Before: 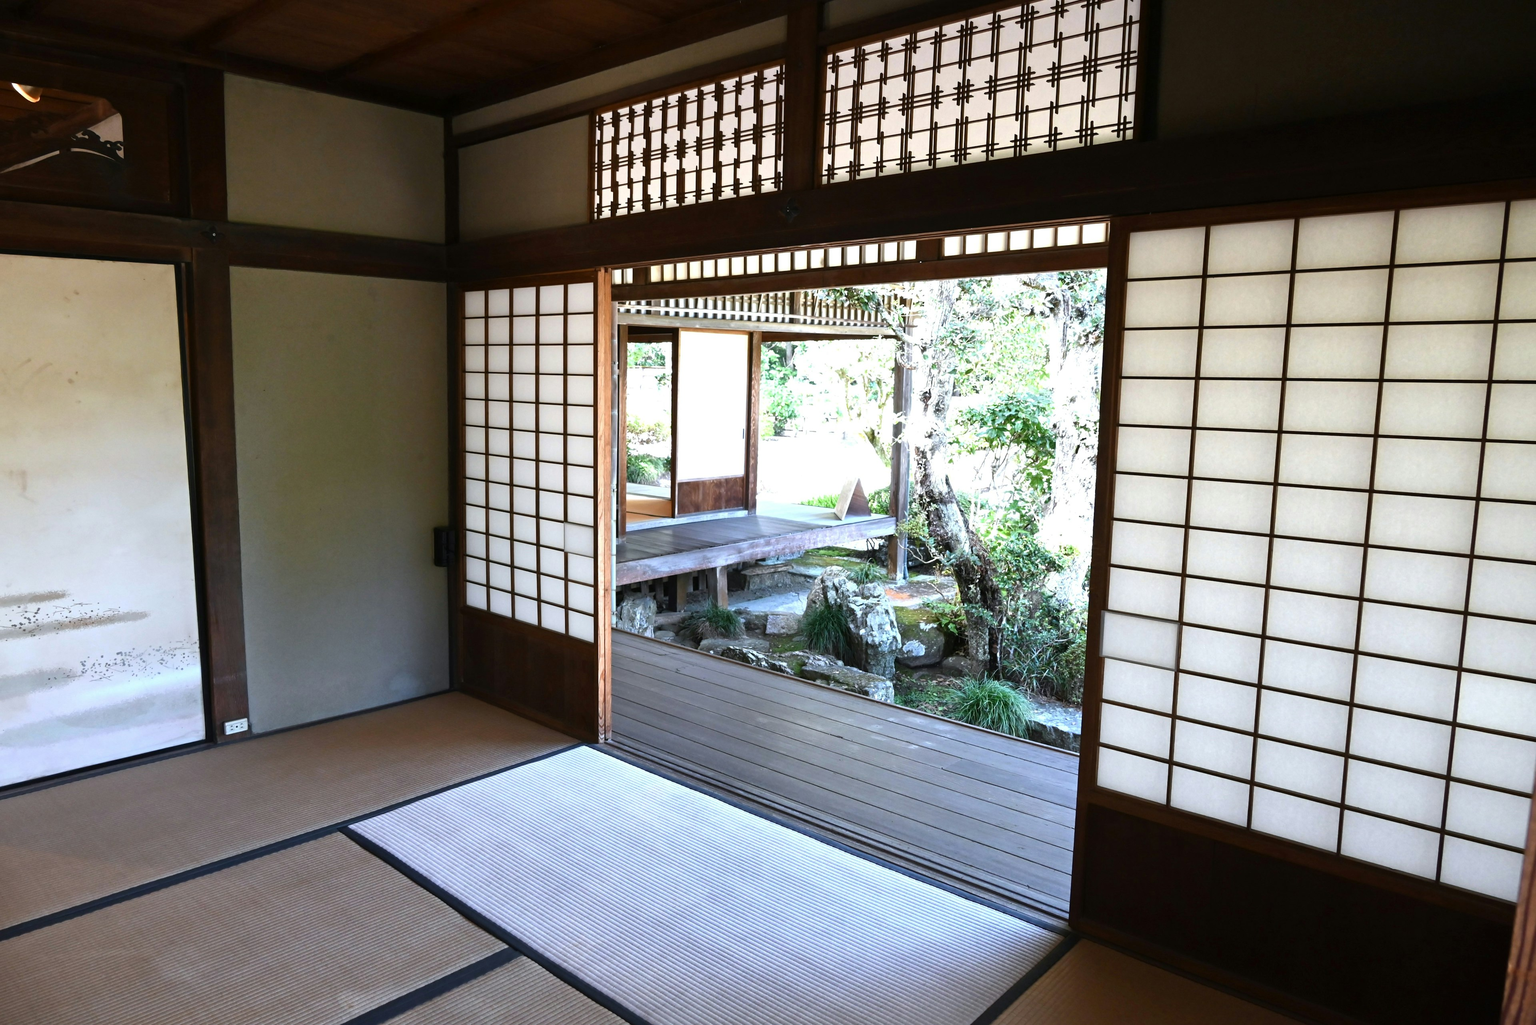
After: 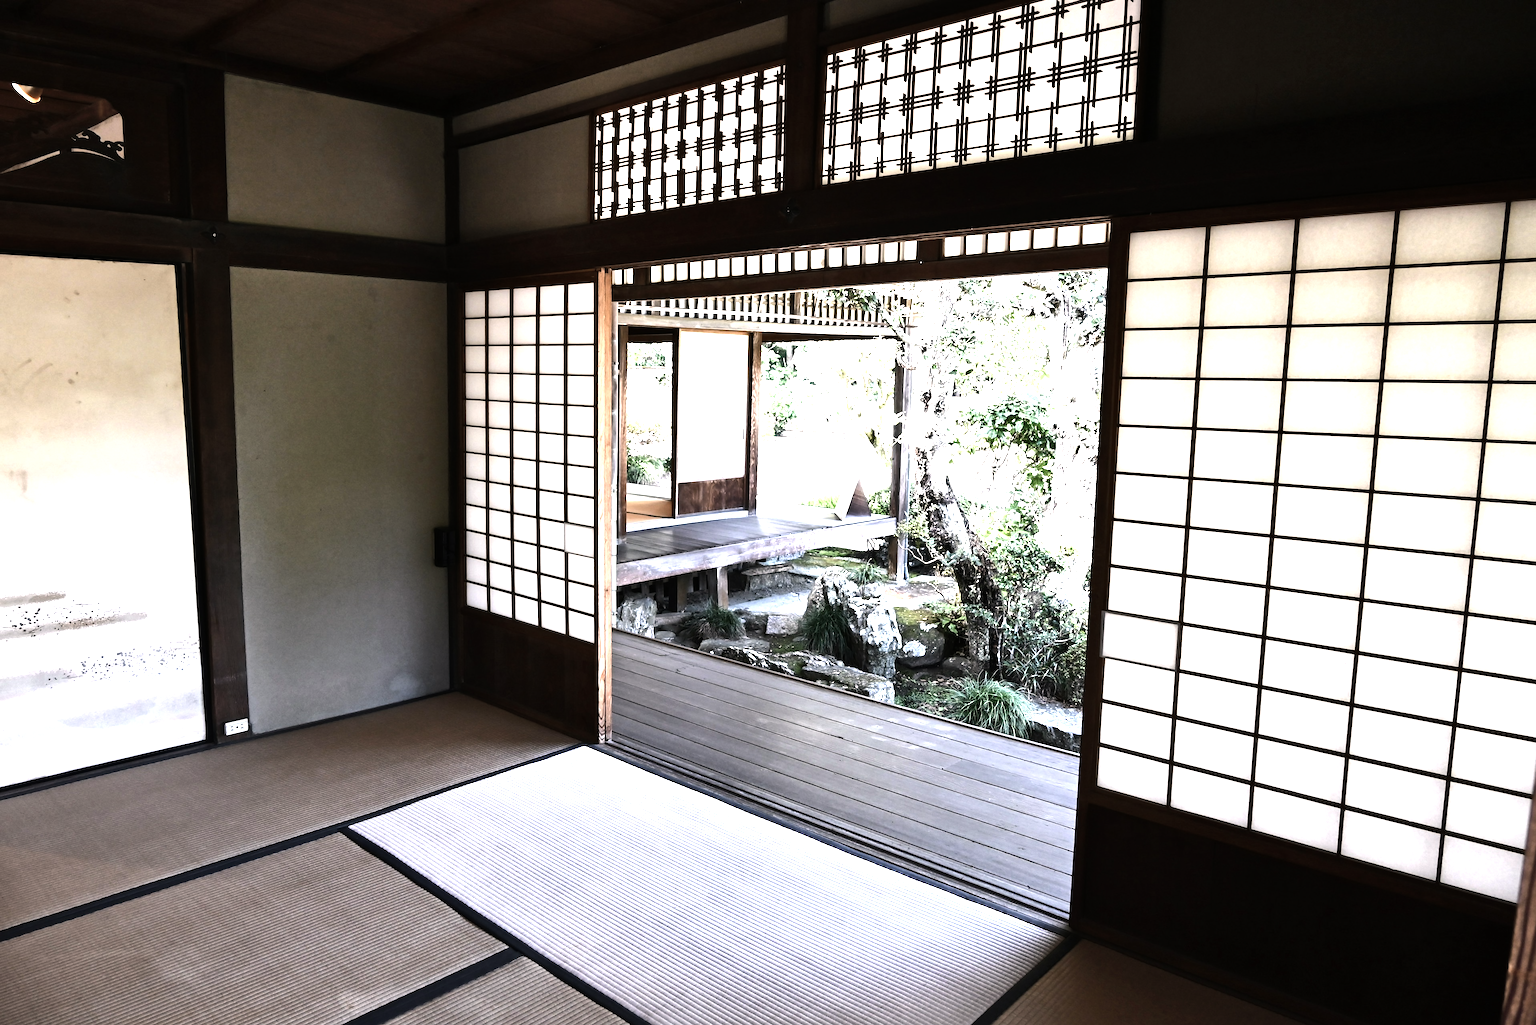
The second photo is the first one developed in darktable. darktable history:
tone equalizer: -8 EV -1.08 EV, -7 EV -1.01 EV, -6 EV -0.867 EV, -5 EV -0.578 EV, -3 EV 0.578 EV, -2 EV 0.867 EV, -1 EV 1.01 EV, +0 EV 1.08 EV, edges refinement/feathering 500, mask exposure compensation -1.57 EV, preserve details no
shadows and highlights: shadows 37.27, highlights -28.18, soften with gaussian
sharpen: radius 1, threshold 1
color correction: highlights a* 5.59, highlights b* 5.24, saturation 0.68
